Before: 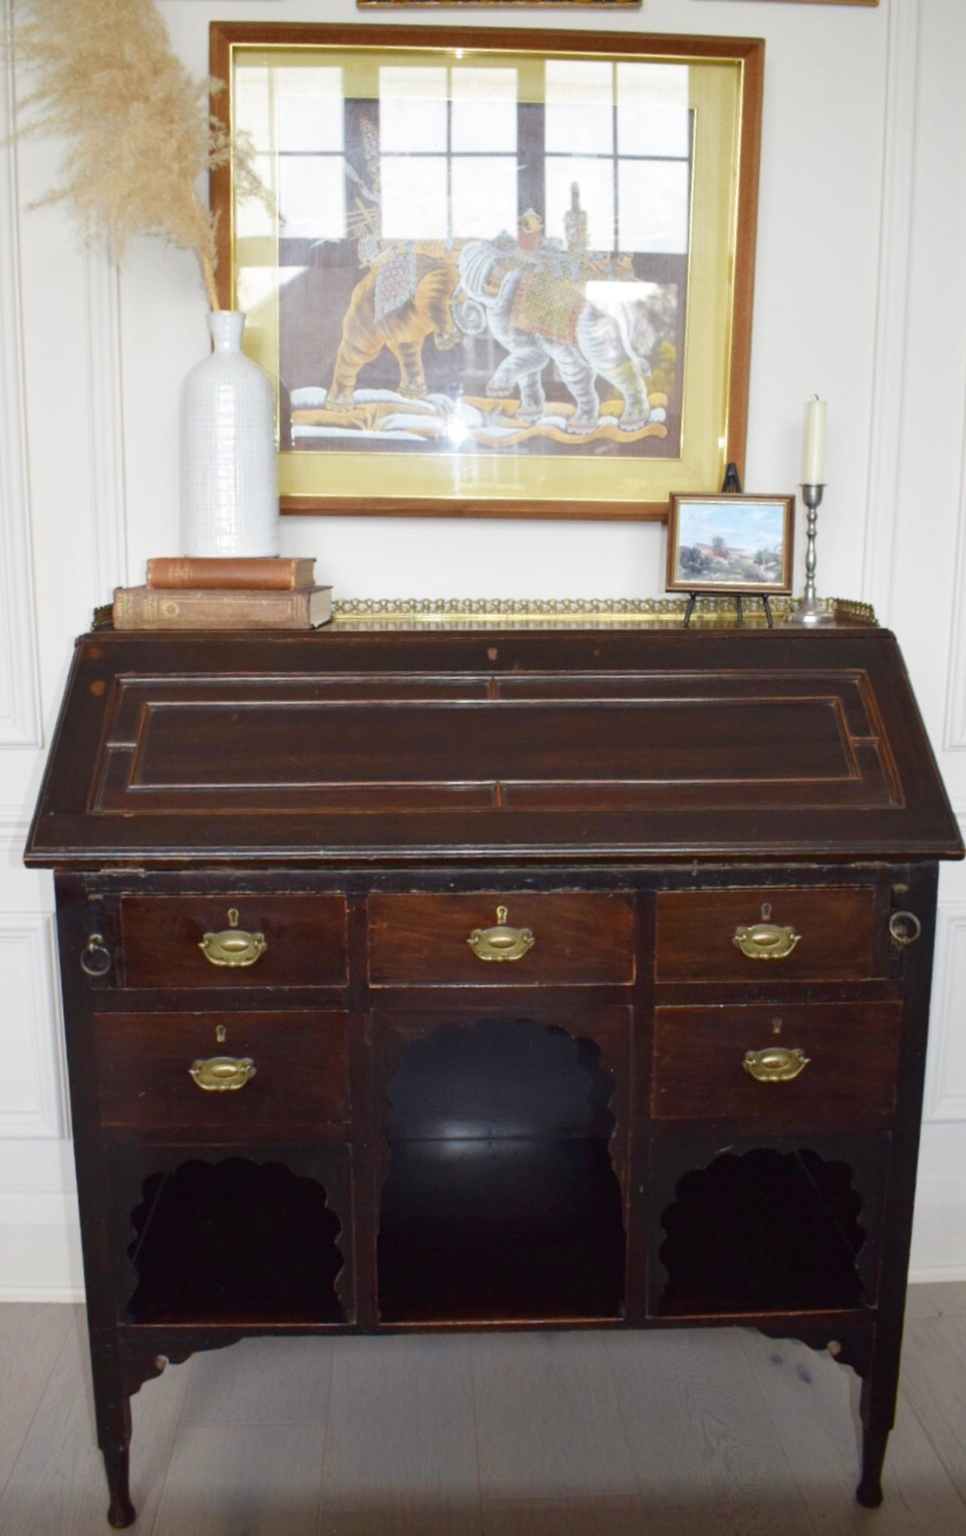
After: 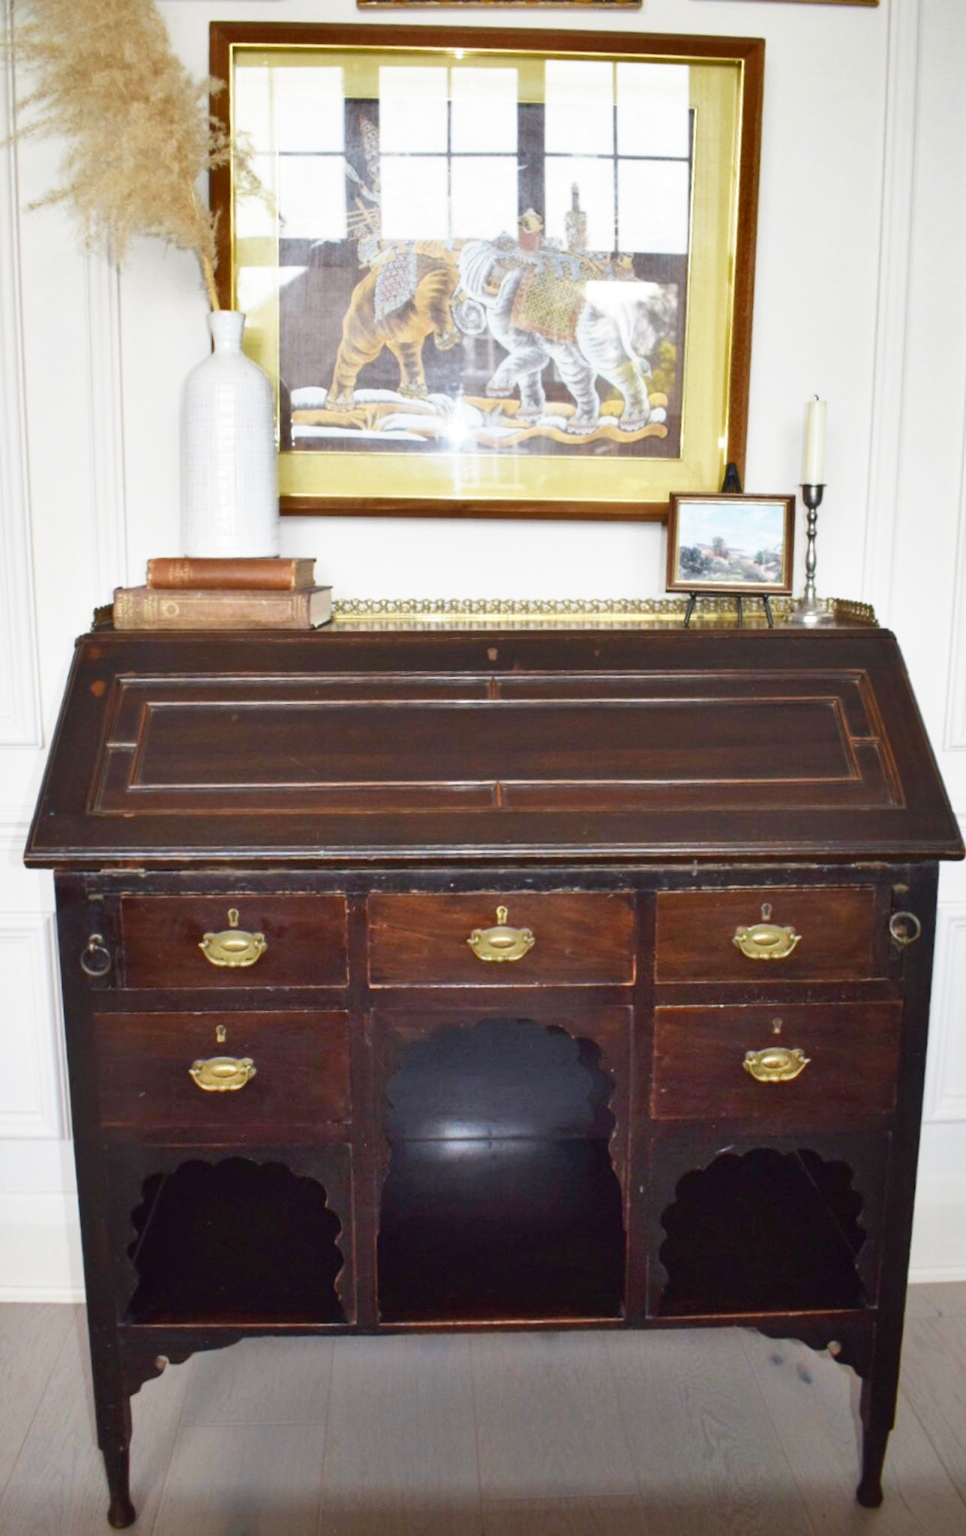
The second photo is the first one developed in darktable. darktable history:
base curve: curves: ch0 [(0, 0) (0.688, 0.865) (1, 1)], preserve colors none
shadows and highlights: soften with gaussian
